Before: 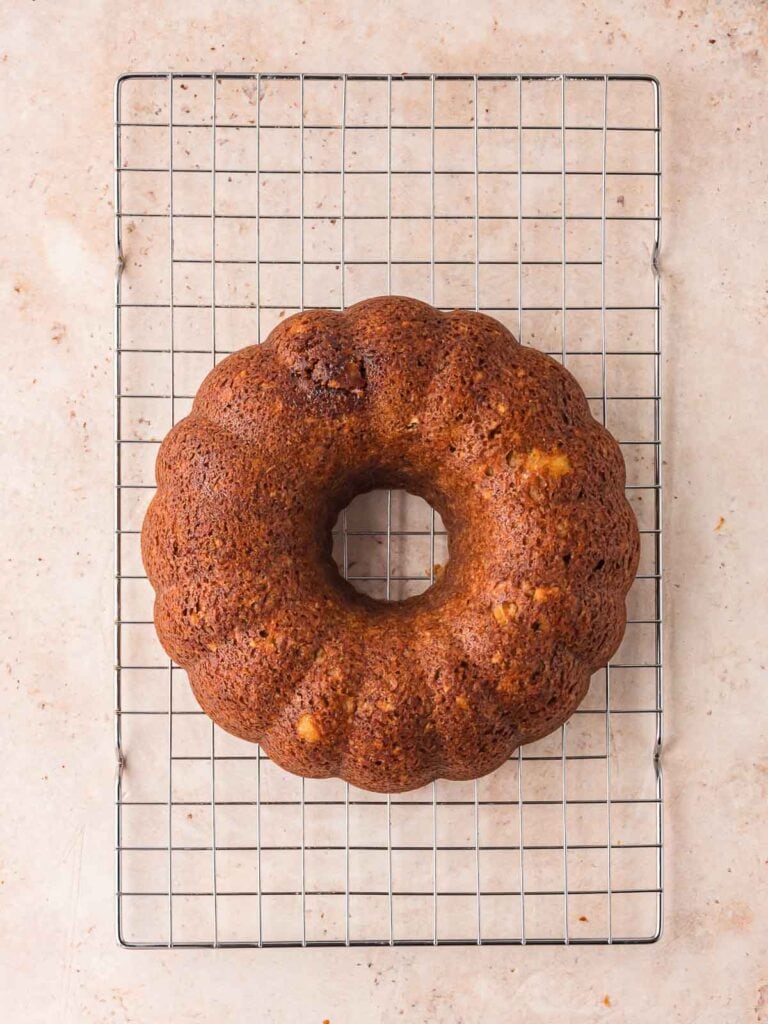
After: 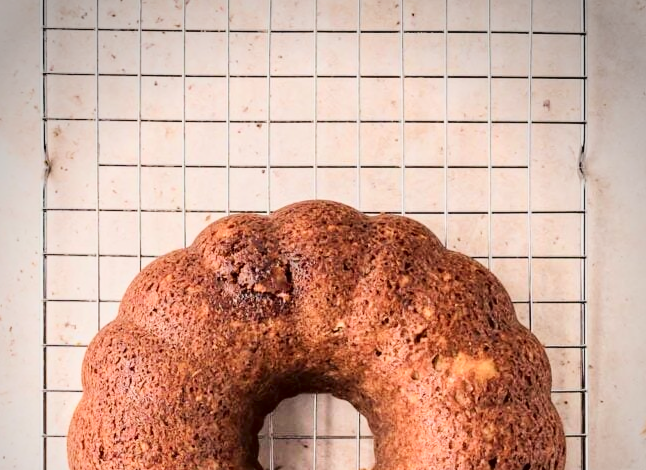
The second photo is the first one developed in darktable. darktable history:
crop and rotate: left 9.681%, top 9.415%, right 6.087%, bottom 44.592%
filmic rgb: black relative exposure -16 EV, white relative exposure 6.9 EV, hardness 4.66, color science v4 (2020)
vignetting: center (-0.025, 0.399)
exposure: black level correction 0, exposure 0.89 EV, compensate exposure bias true, compensate highlight preservation false
tone curve: curves: ch0 [(0, 0) (0.003, 0.003) (0.011, 0.005) (0.025, 0.008) (0.044, 0.012) (0.069, 0.02) (0.1, 0.031) (0.136, 0.047) (0.177, 0.088) (0.224, 0.141) (0.277, 0.222) (0.335, 0.32) (0.399, 0.422) (0.468, 0.523) (0.543, 0.623) (0.623, 0.716) (0.709, 0.796) (0.801, 0.878) (0.898, 0.957) (1, 1)], color space Lab, independent channels, preserve colors none
shadows and highlights: low approximation 0.01, soften with gaussian
